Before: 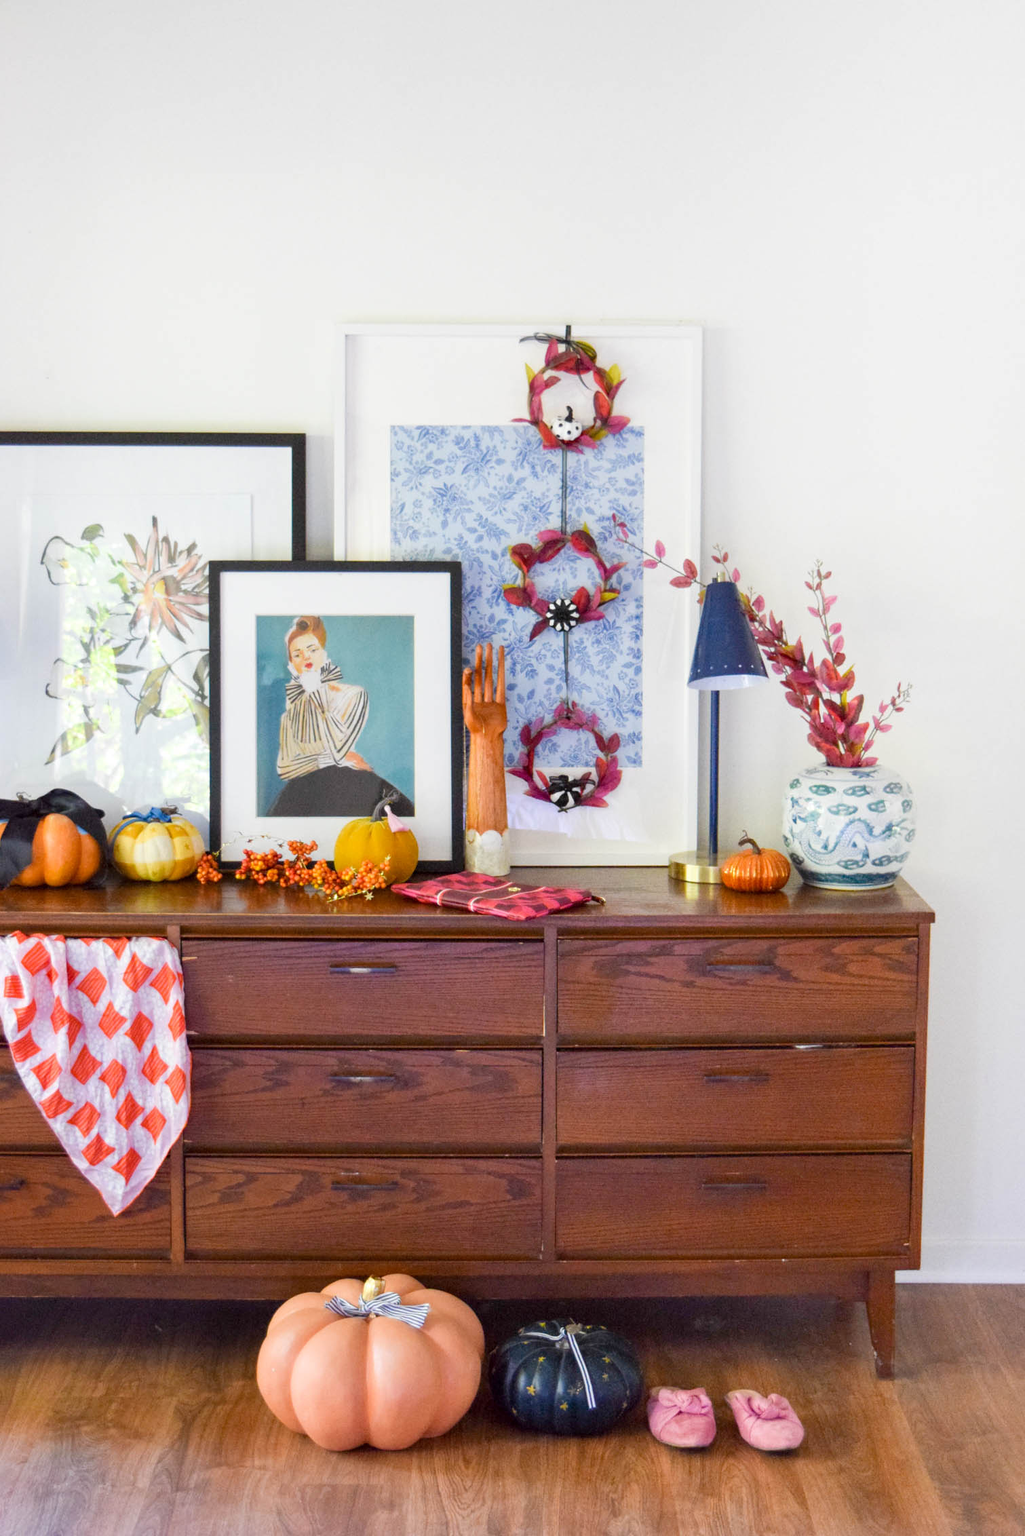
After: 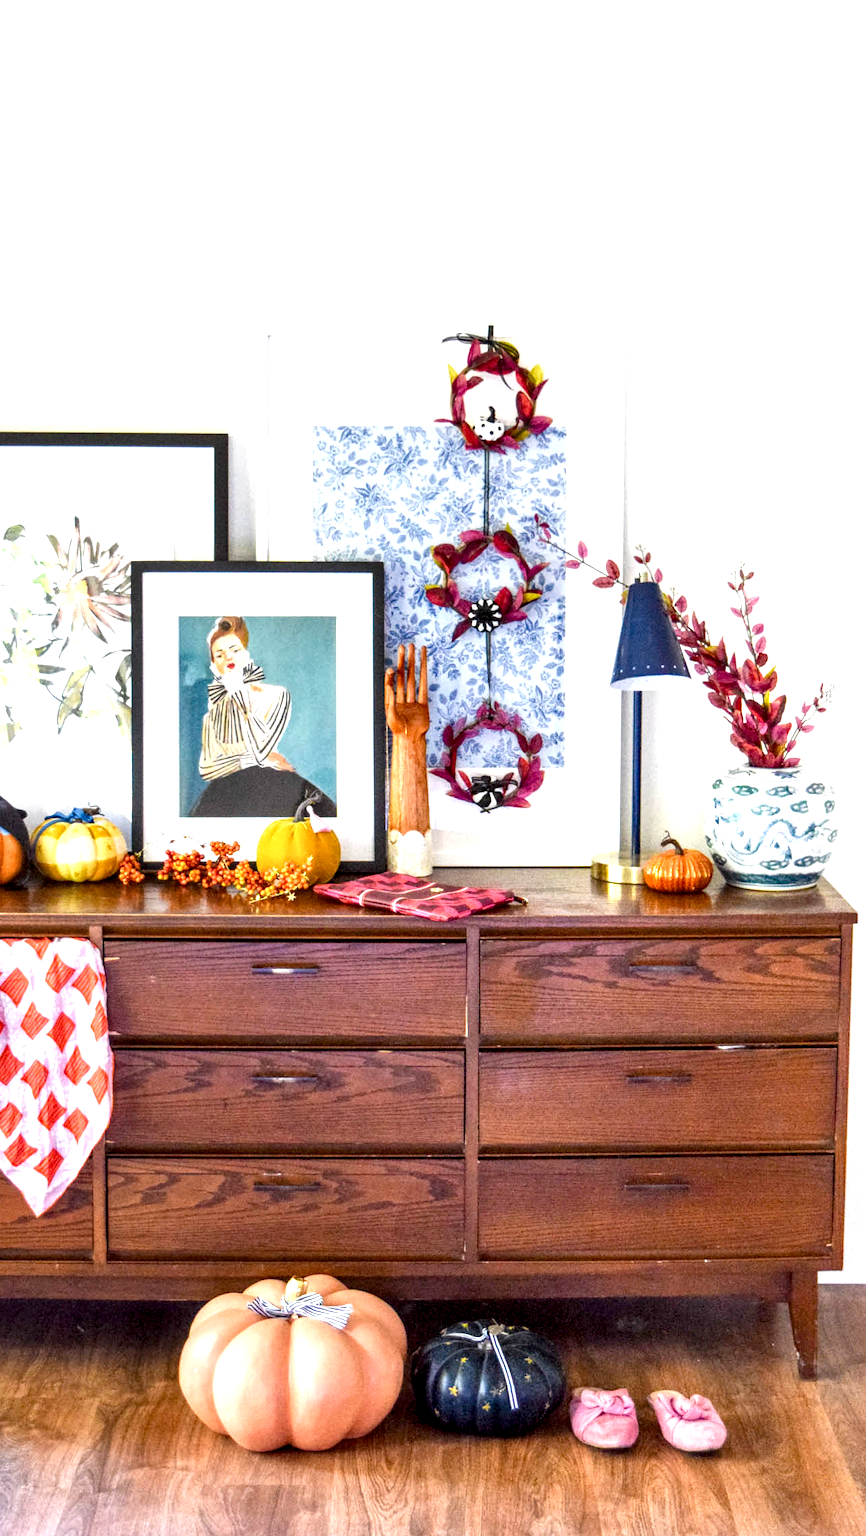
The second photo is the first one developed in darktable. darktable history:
local contrast: highlights 60%, shadows 63%, detail 160%
exposure: black level correction 0, exposure 0.693 EV, compensate highlight preservation false
crop: left 7.652%, right 7.826%
shadows and highlights: shadows 36.61, highlights -27.39, soften with gaussian
